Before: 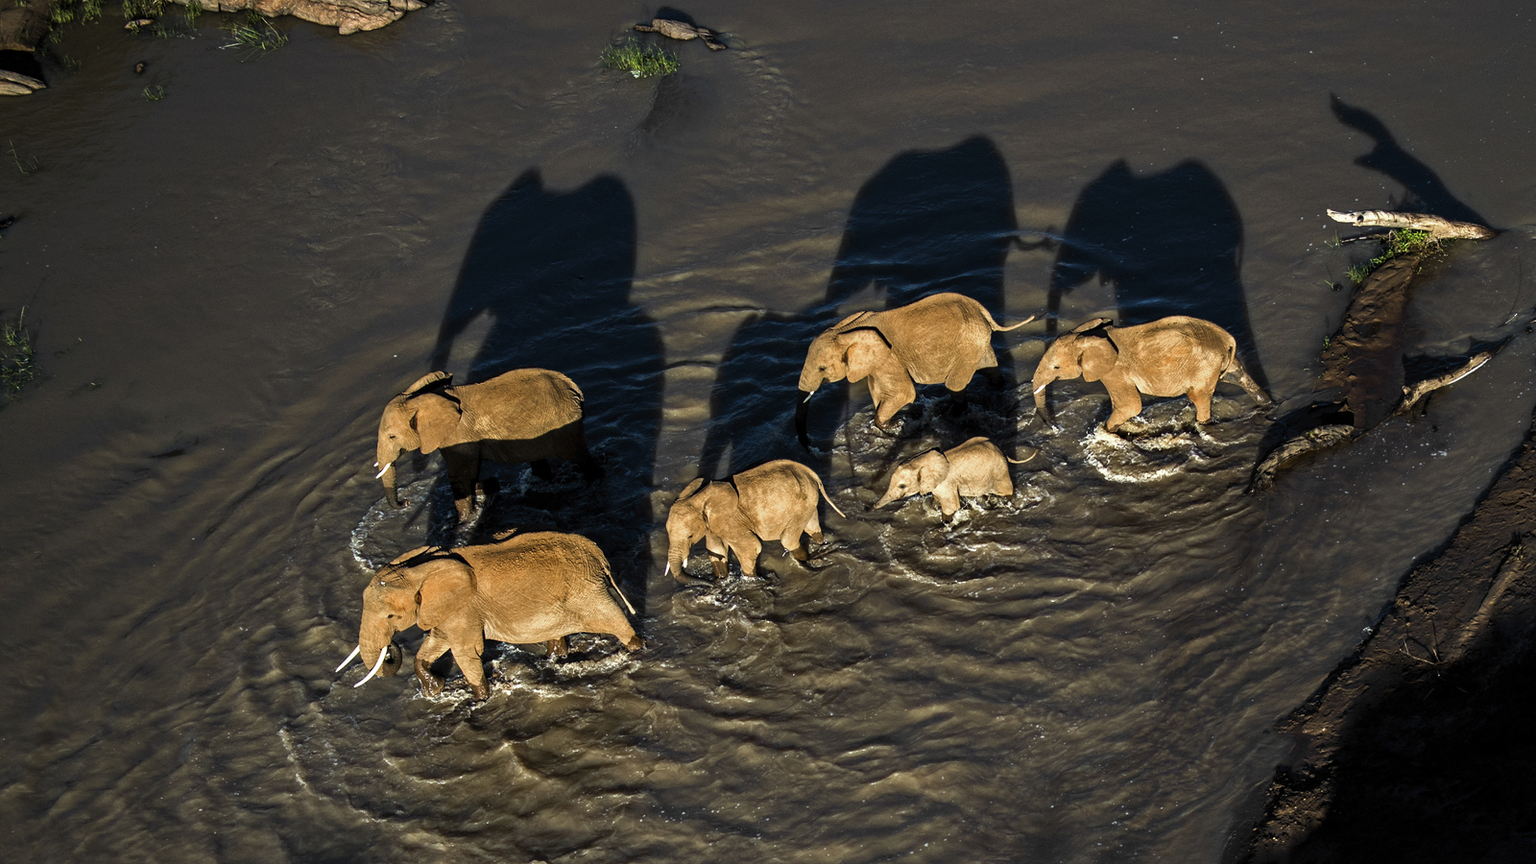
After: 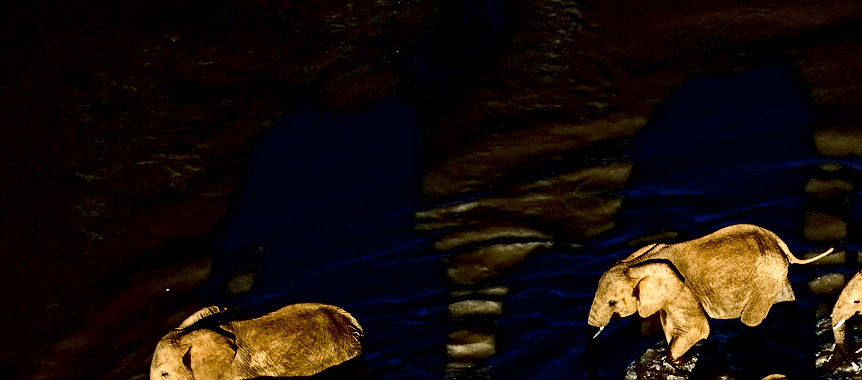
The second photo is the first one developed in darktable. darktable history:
exposure: black level correction 0.056, exposure -0.039 EV, compensate highlight preservation false
crop: left 15.306%, top 9.065%, right 30.789%, bottom 48.638%
contrast brightness saturation: contrast 0.39, brightness 0.1
